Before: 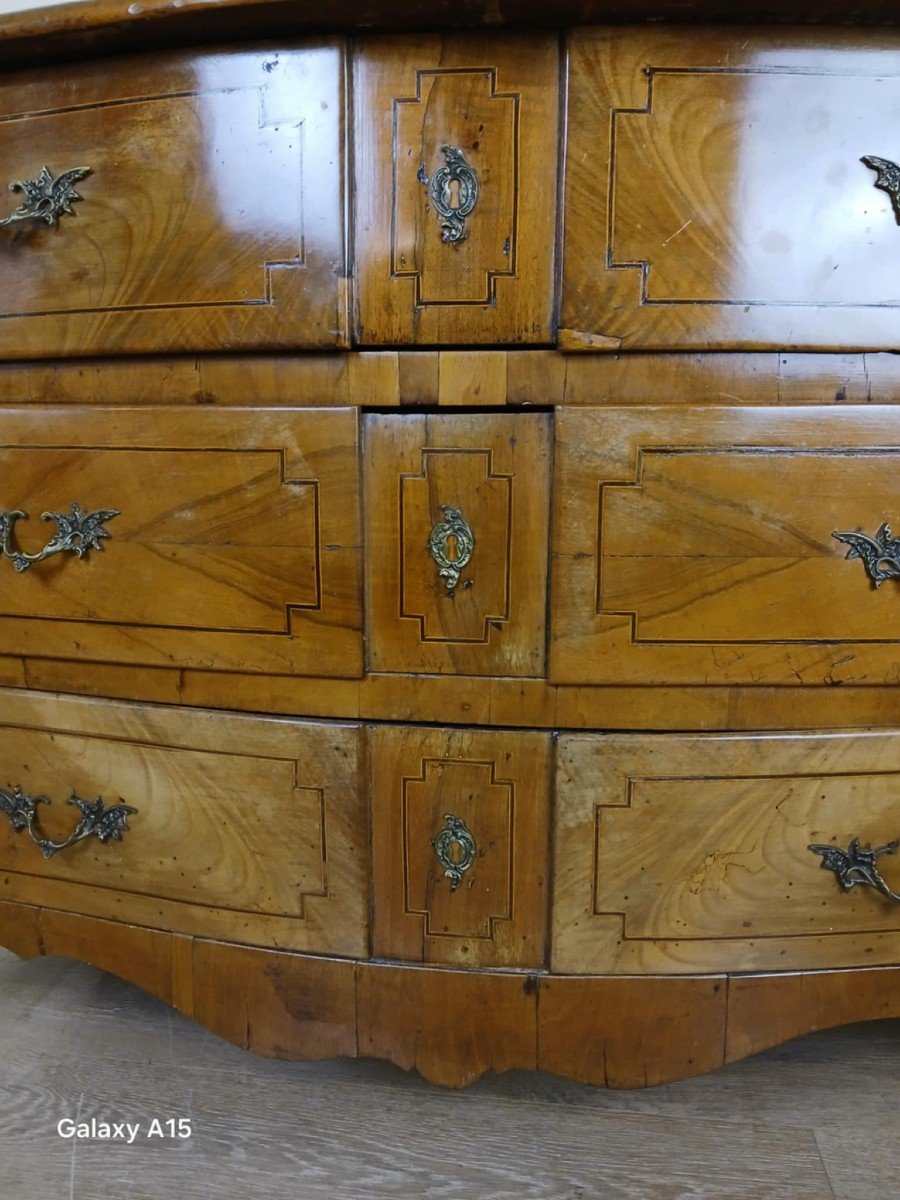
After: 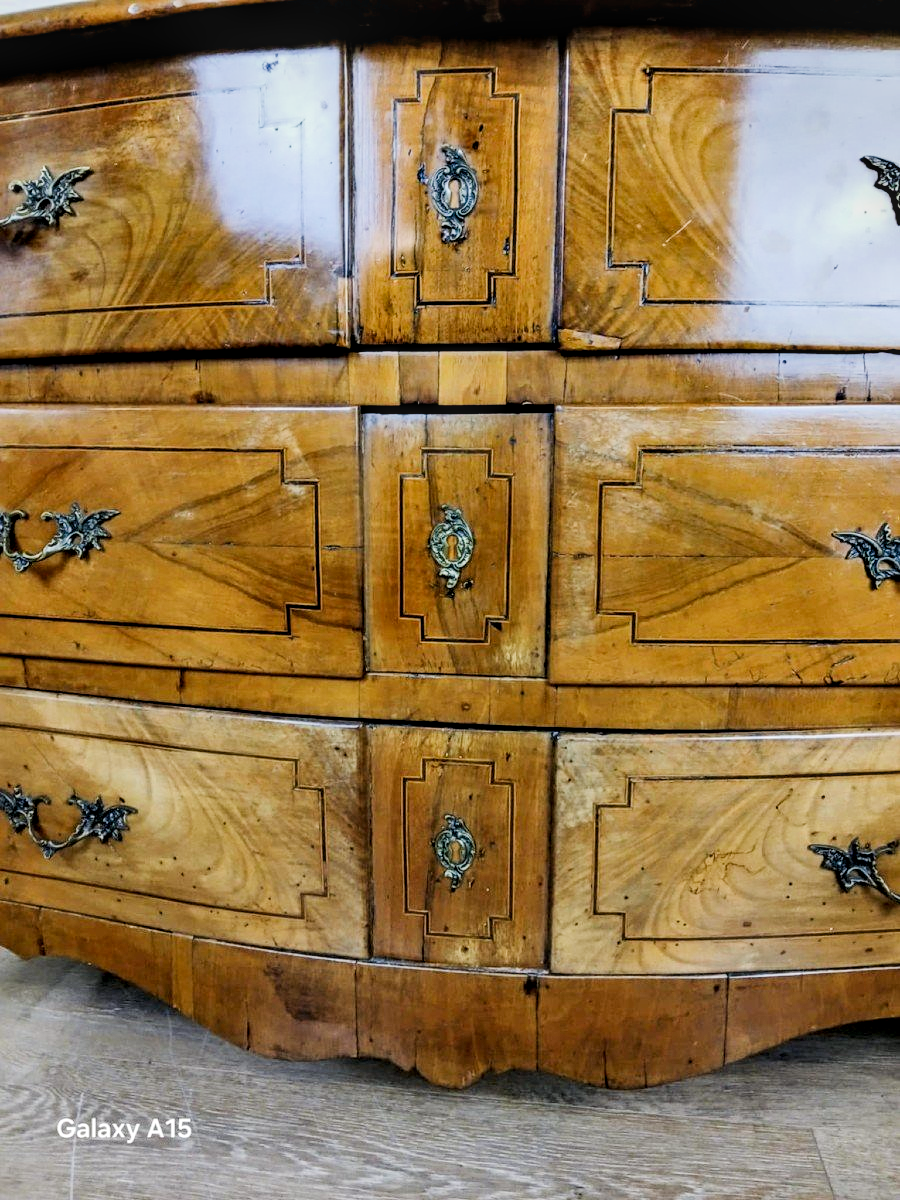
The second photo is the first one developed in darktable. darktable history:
filmic rgb: black relative exposure -8.5 EV, white relative exposure 5.57 EV, hardness 3.36, contrast 1.015
local contrast: on, module defaults
exposure: black level correction -0.001, exposure 0.908 EV, compensate highlight preservation false
contrast equalizer: y [[0.6 ×6], [0.55 ×6], [0 ×6], [0 ×6], [0 ×6]]
